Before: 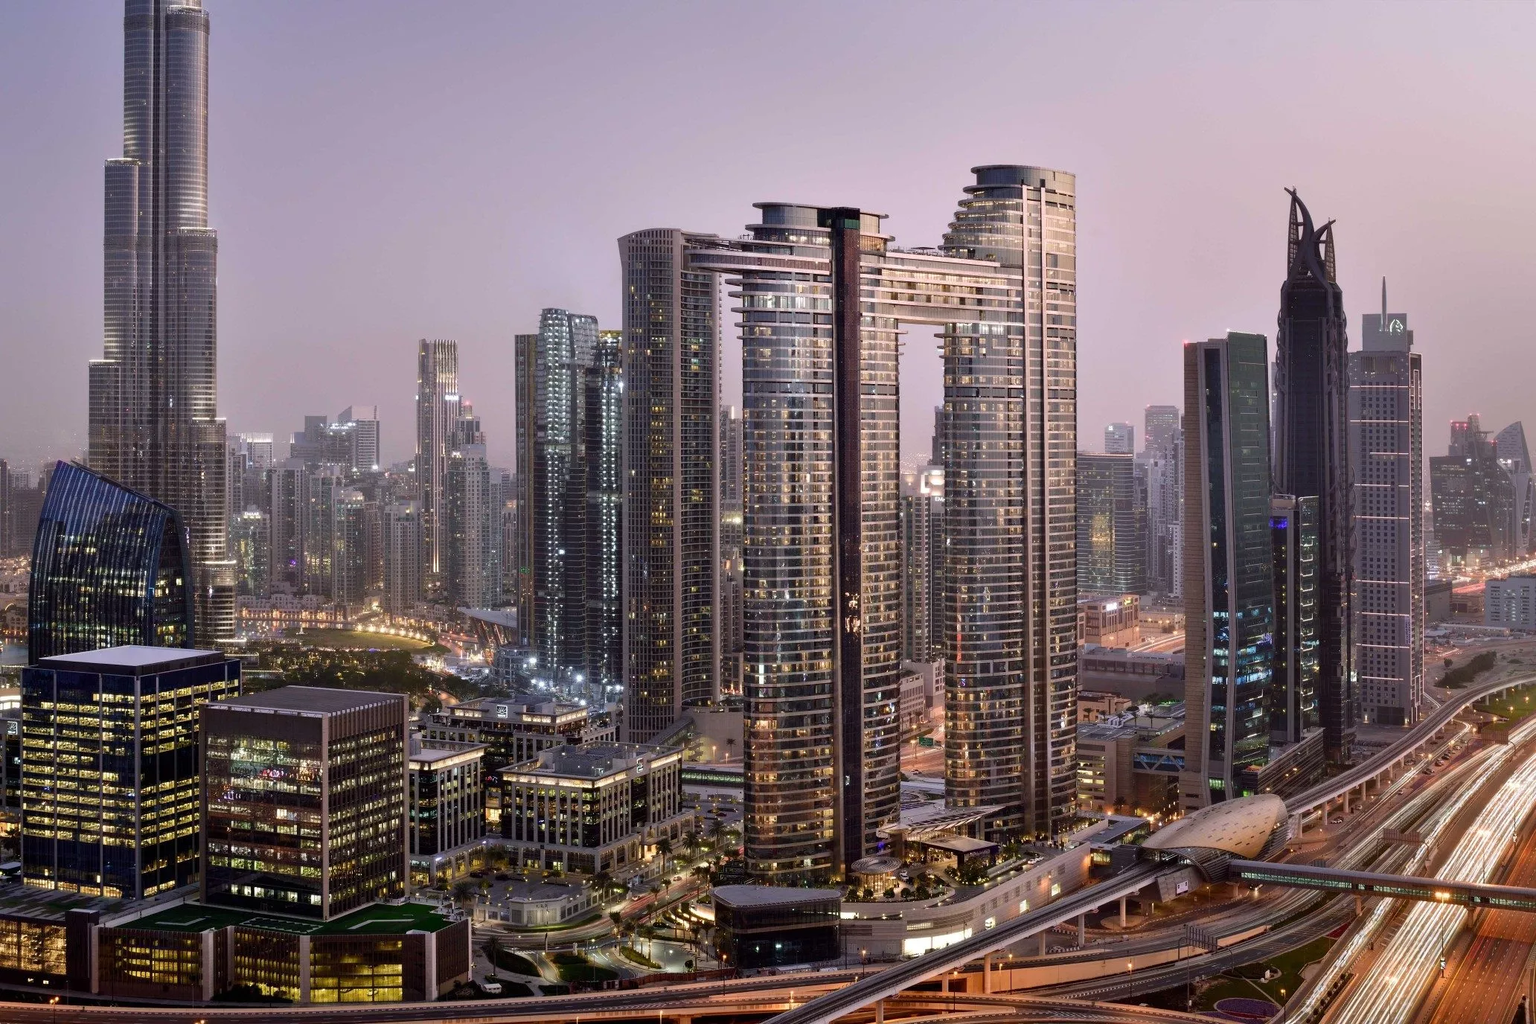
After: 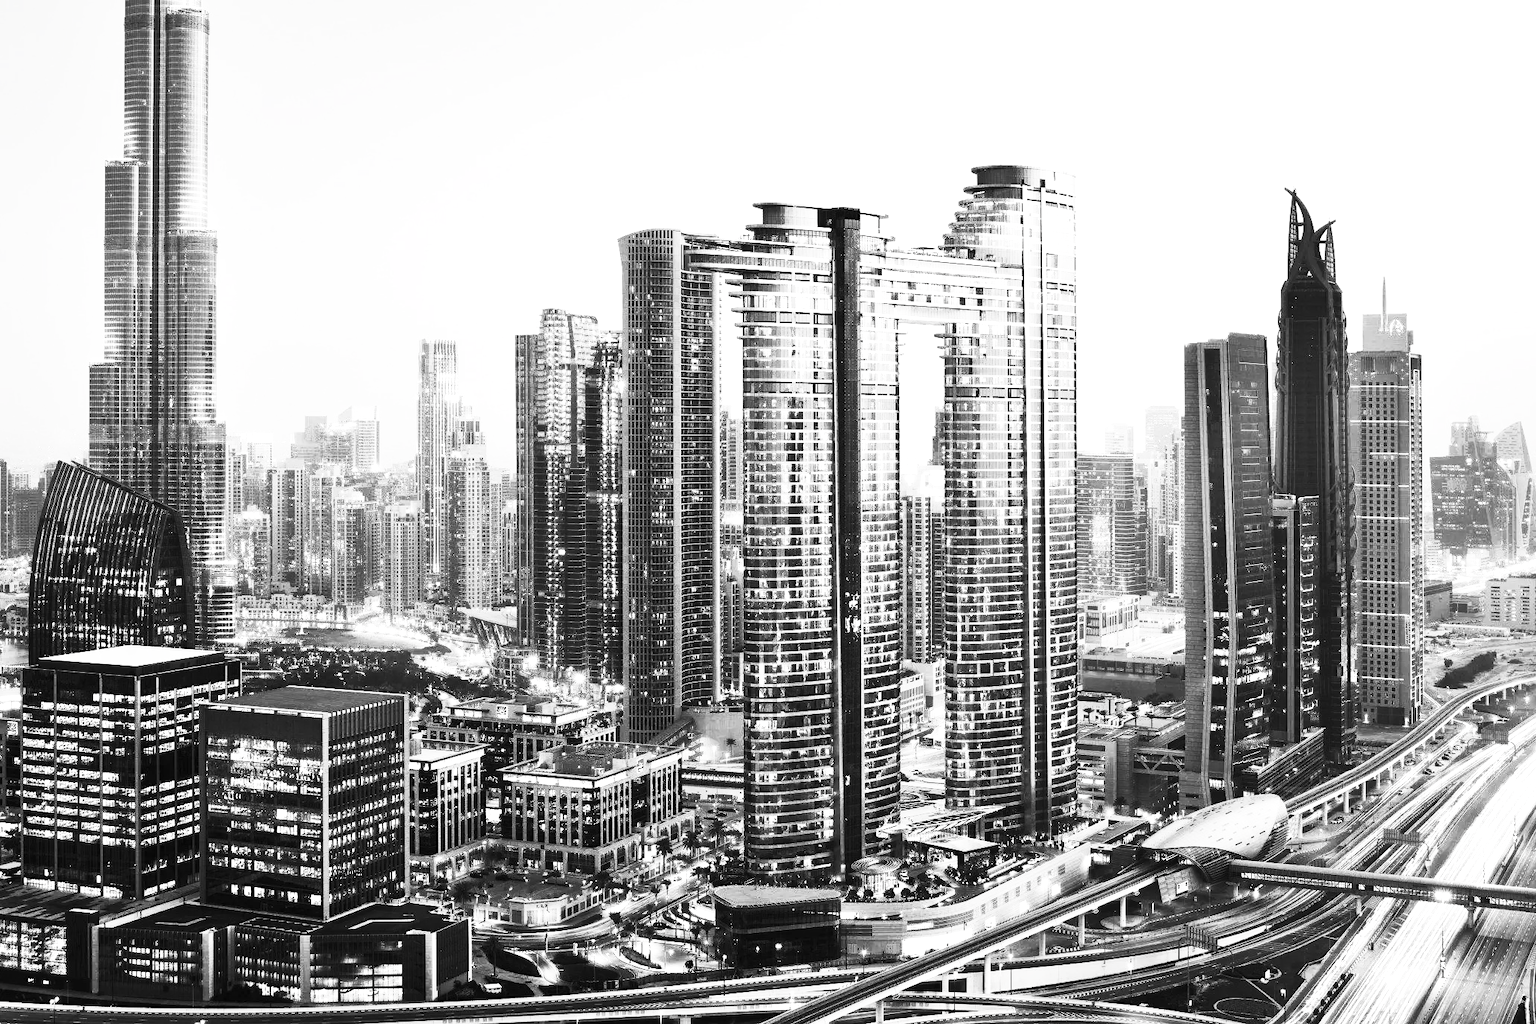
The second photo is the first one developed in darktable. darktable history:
contrast brightness saturation: contrast 0.53, brightness 0.479, saturation -0.998
tone equalizer: -8 EV -0.742 EV, -7 EV -0.718 EV, -6 EV -0.599 EV, -5 EV -0.399 EV, -3 EV 0.394 EV, -2 EV 0.6 EV, -1 EV 0.675 EV, +0 EV 0.777 EV, edges refinement/feathering 500, mask exposure compensation -1.57 EV, preserve details no
exposure: black level correction 0, exposure 0.595 EV, compensate highlight preservation false
